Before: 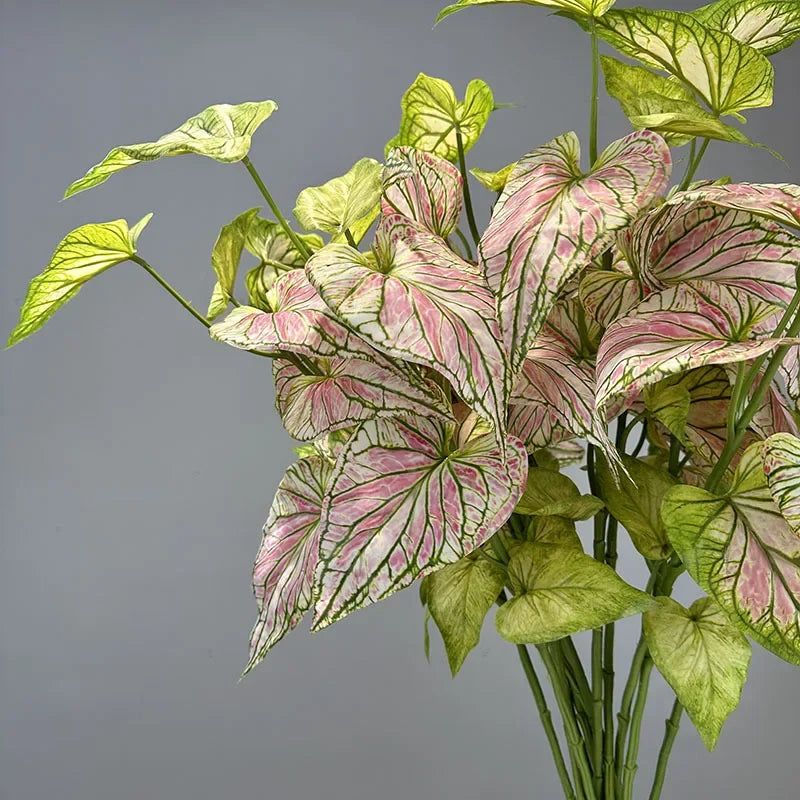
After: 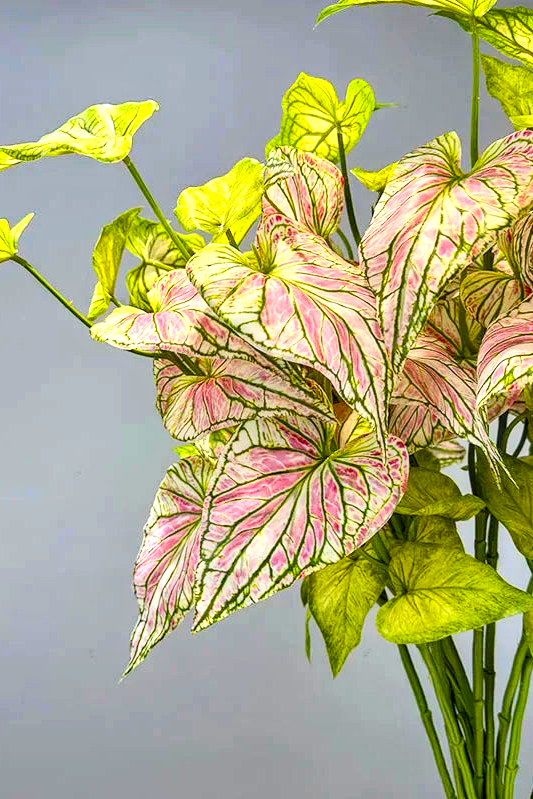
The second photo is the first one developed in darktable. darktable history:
exposure: exposure 0.207 EV, compensate highlight preservation false
tone equalizer: on, module defaults
crop and rotate: left 15.055%, right 18.278%
local contrast: on, module defaults
color balance rgb: perceptual saturation grading › global saturation 30%, global vibrance 20%
haze removal: compatibility mode true, adaptive false
contrast brightness saturation: contrast 0.2, brightness 0.16, saturation 0.22
